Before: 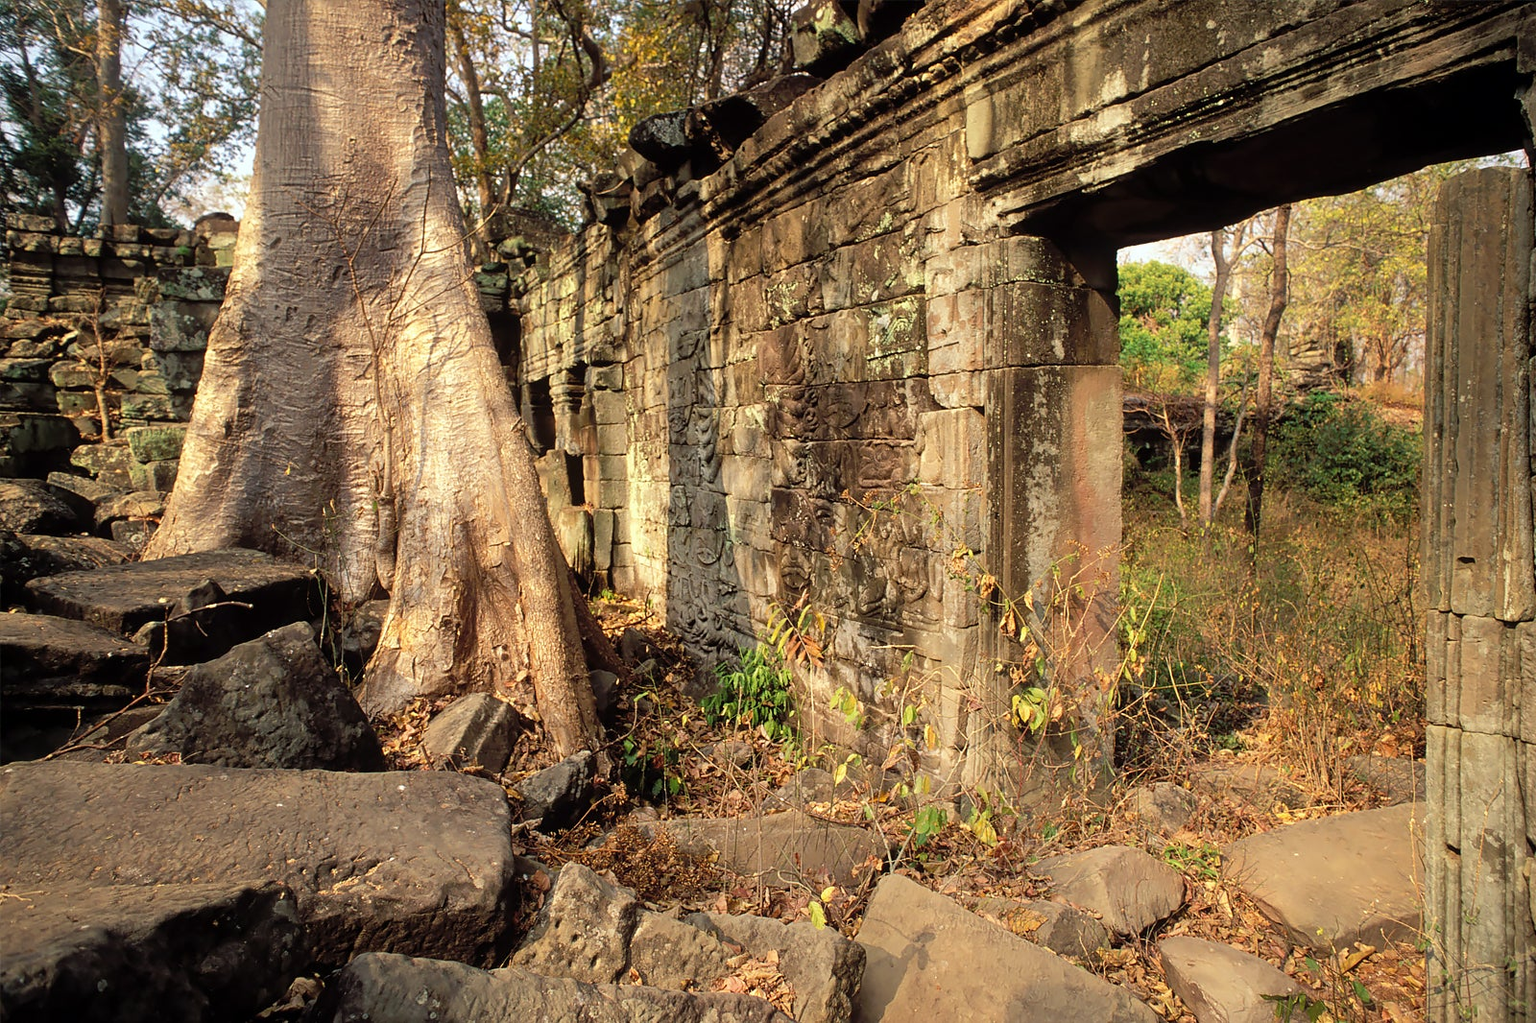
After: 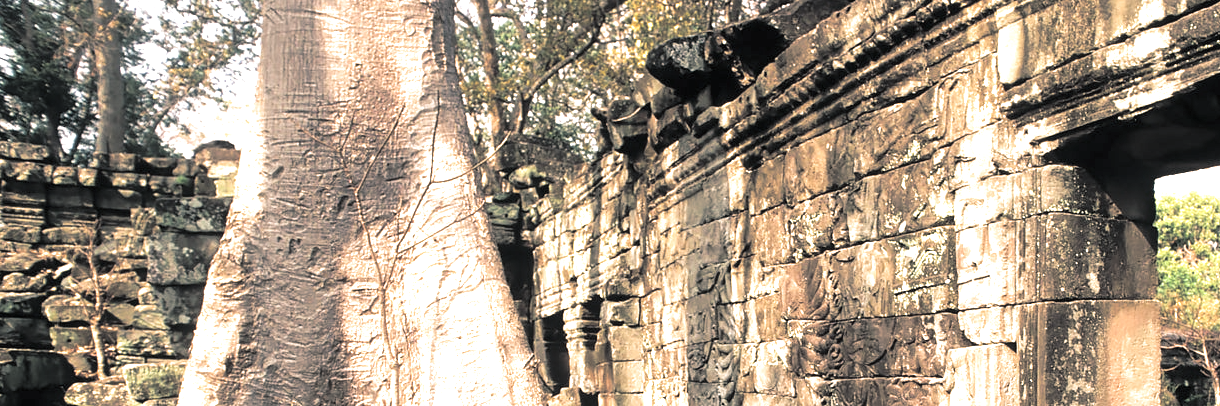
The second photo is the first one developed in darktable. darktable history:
exposure: black level correction 0, exposure 1.198 EV, compensate exposure bias true, compensate highlight preservation false
color correction: highlights a* 5.59, highlights b* 5.24, saturation 0.68
split-toning: shadows › hue 201.6°, shadows › saturation 0.16, highlights › hue 50.4°, highlights › saturation 0.2, balance -49.9
crop: left 0.579%, top 7.627%, right 23.167%, bottom 54.275%
